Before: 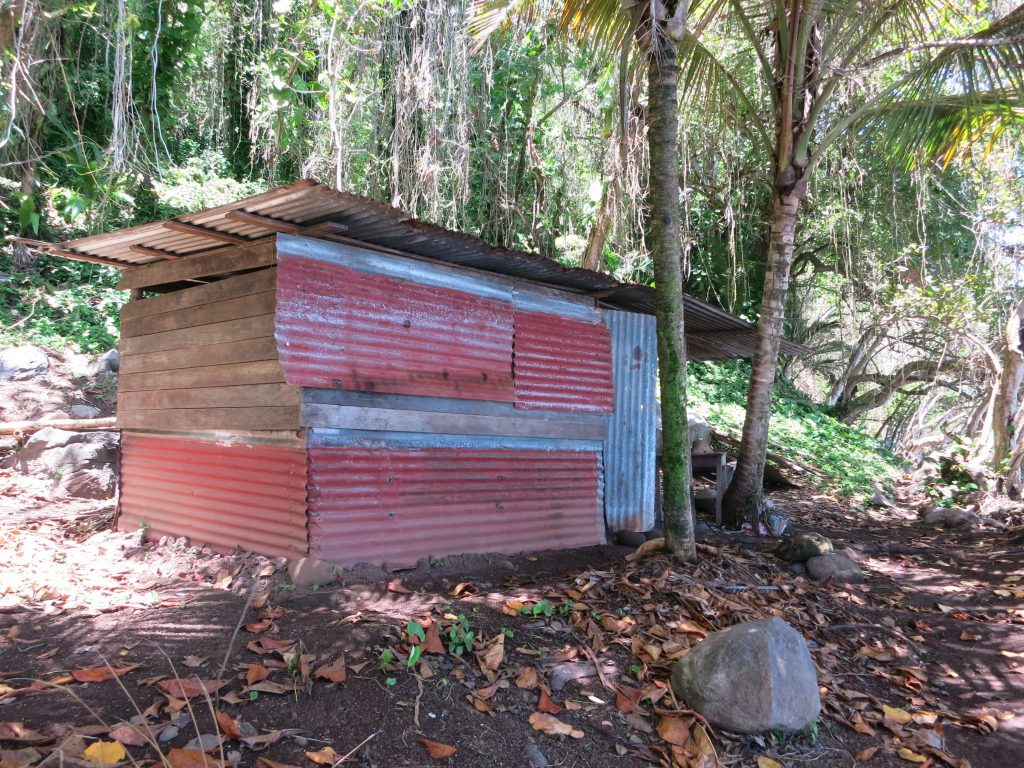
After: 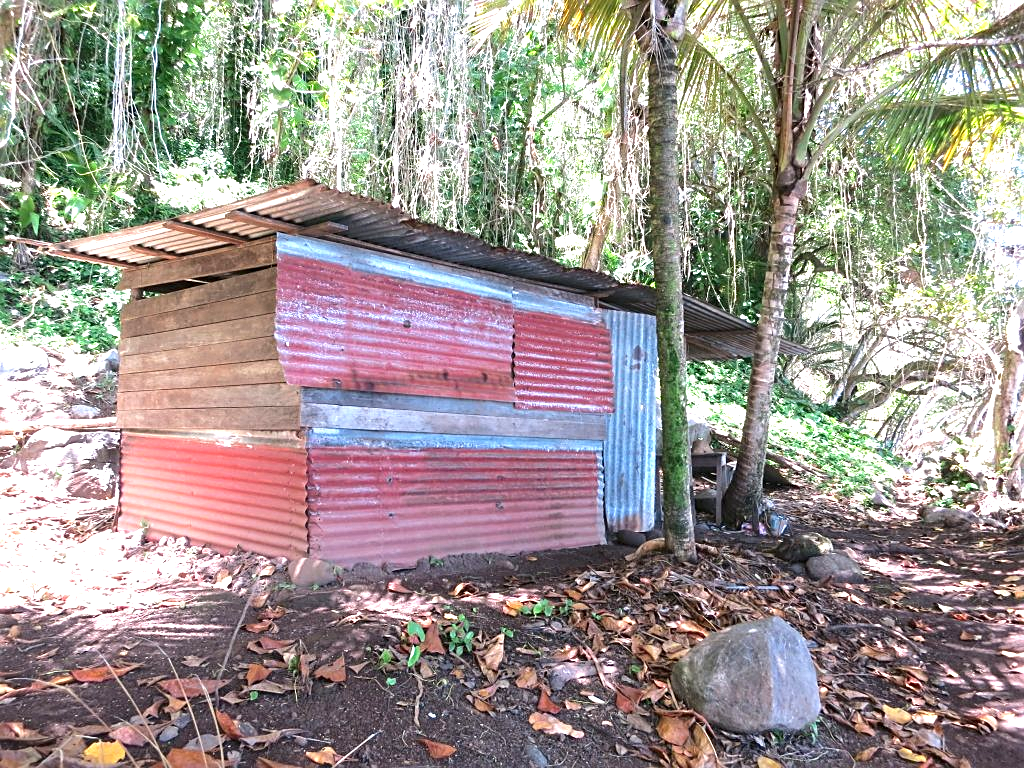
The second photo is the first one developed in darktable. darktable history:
sharpen: on, module defaults
exposure: black level correction 0, exposure 0.952 EV, compensate highlight preservation false
